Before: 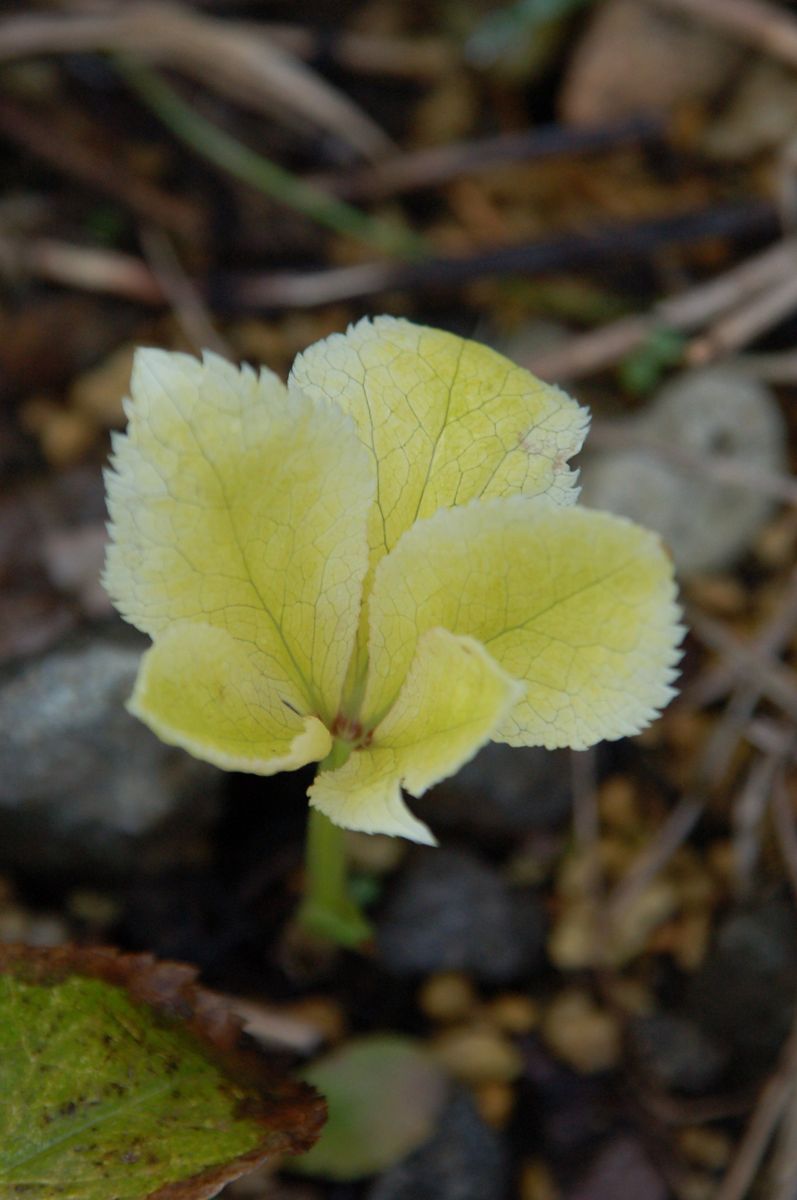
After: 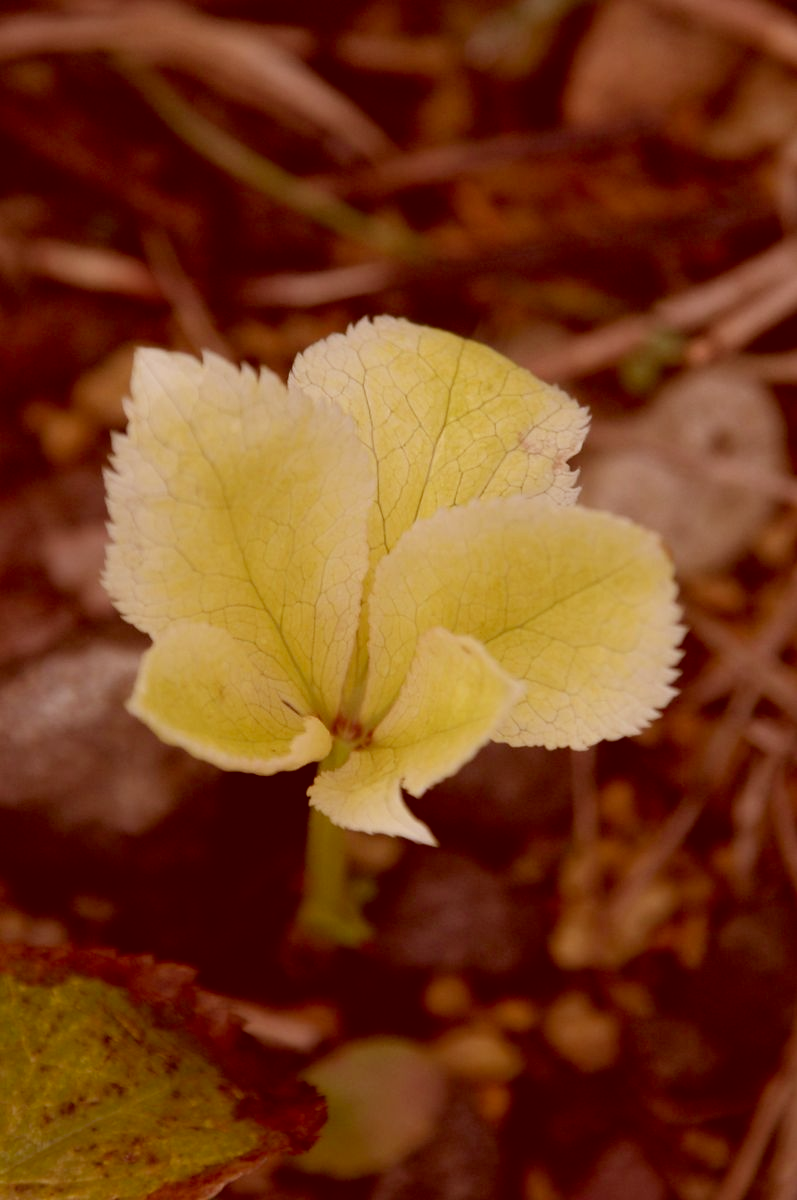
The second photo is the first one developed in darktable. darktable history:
color correction: highlights a* 9.27, highlights b* 8.93, shadows a* 39.41, shadows b* 39.61, saturation 0.82
